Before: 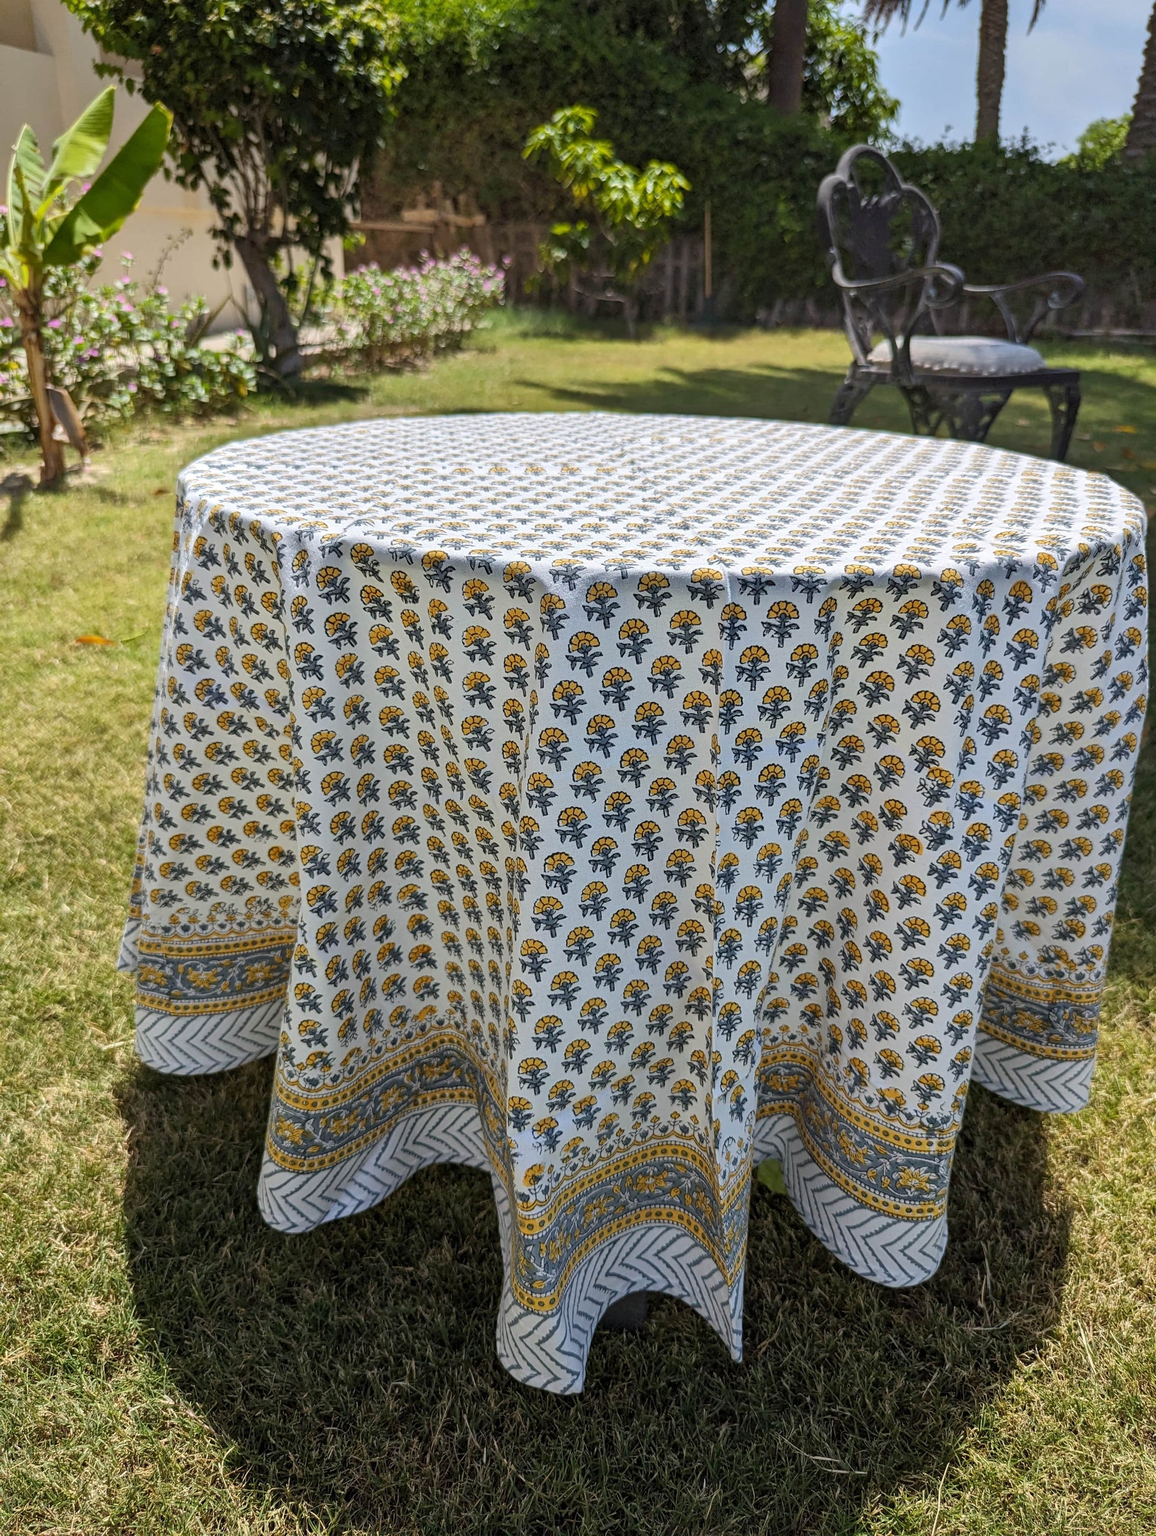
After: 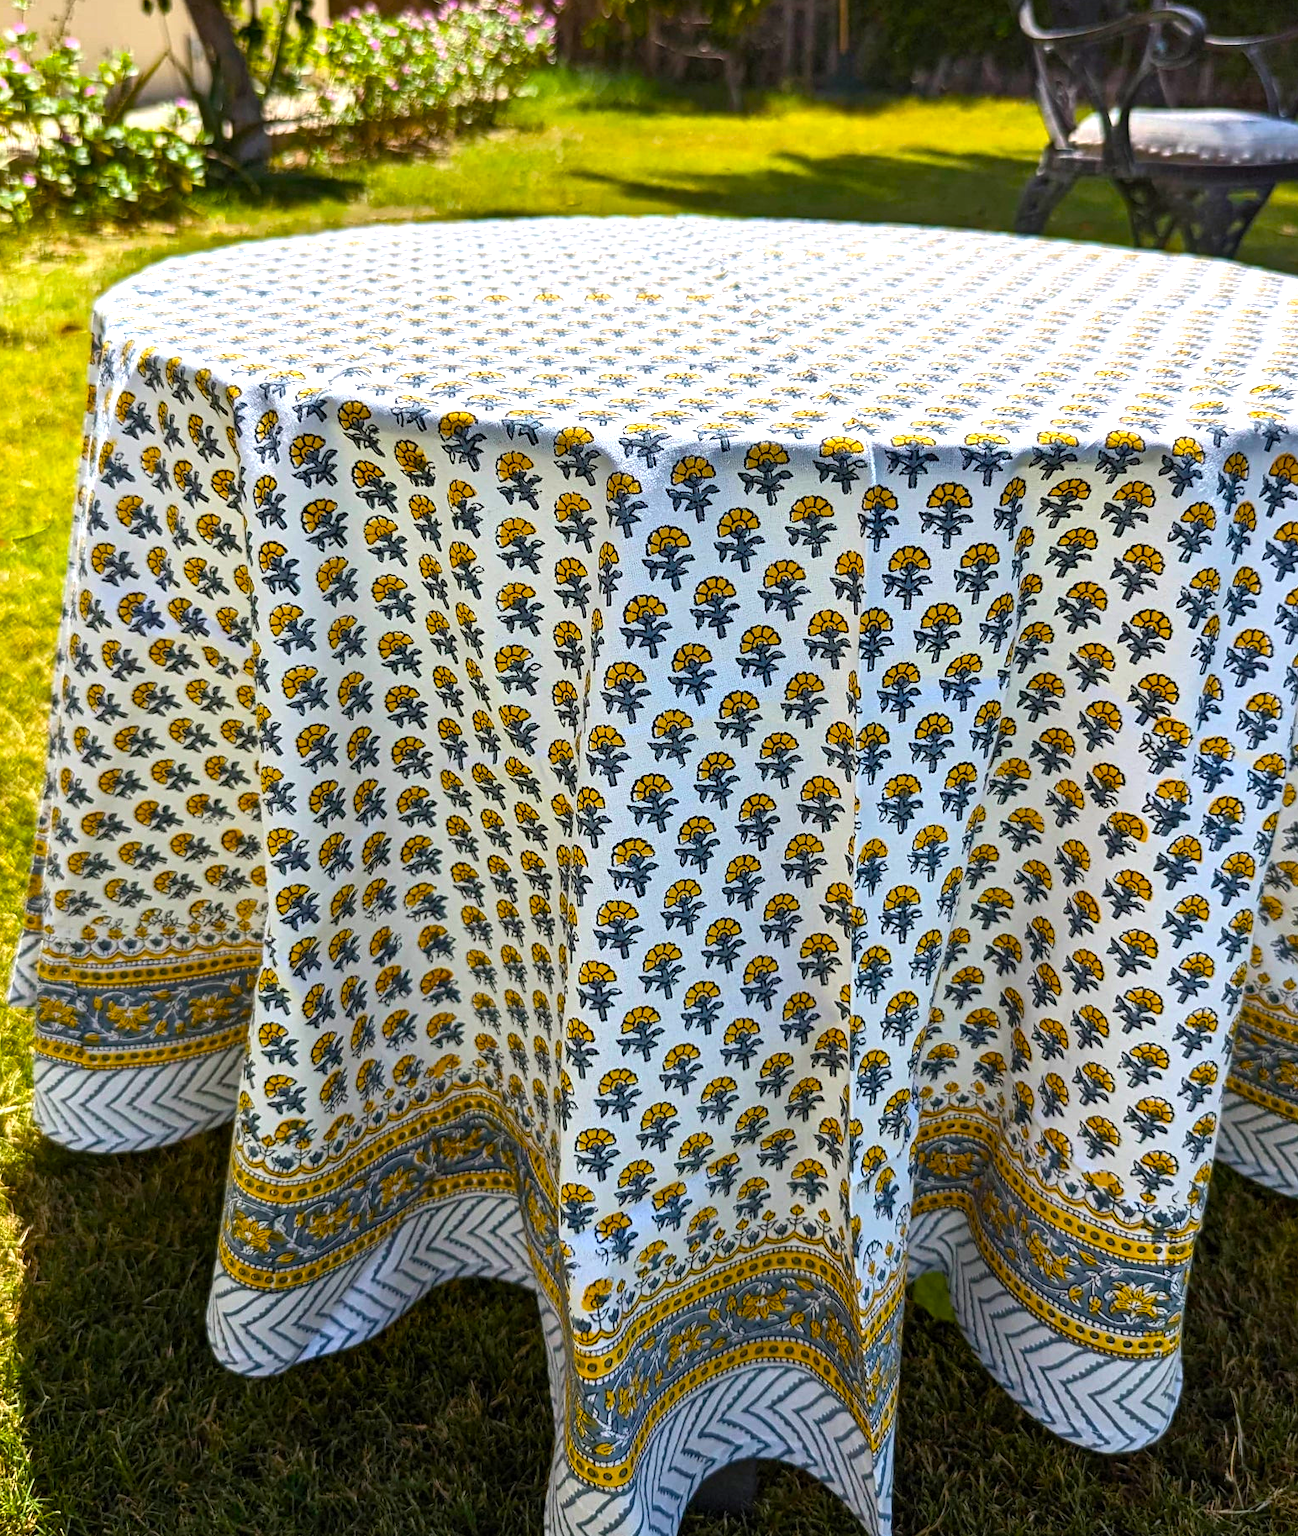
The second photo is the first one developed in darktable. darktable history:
crop: left 9.712%, top 16.928%, right 10.845%, bottom 12.332%
color balance rgb: linear chroma grading › global chroma 9%, perceptual saturation grading › global saturation 36%, perceptual saturation grading › shadows 35%, perceptual brilliance grading › global brilliance 21.21%, perceptual brilliance grading › shadows -35%, global vibrance 21.21%
